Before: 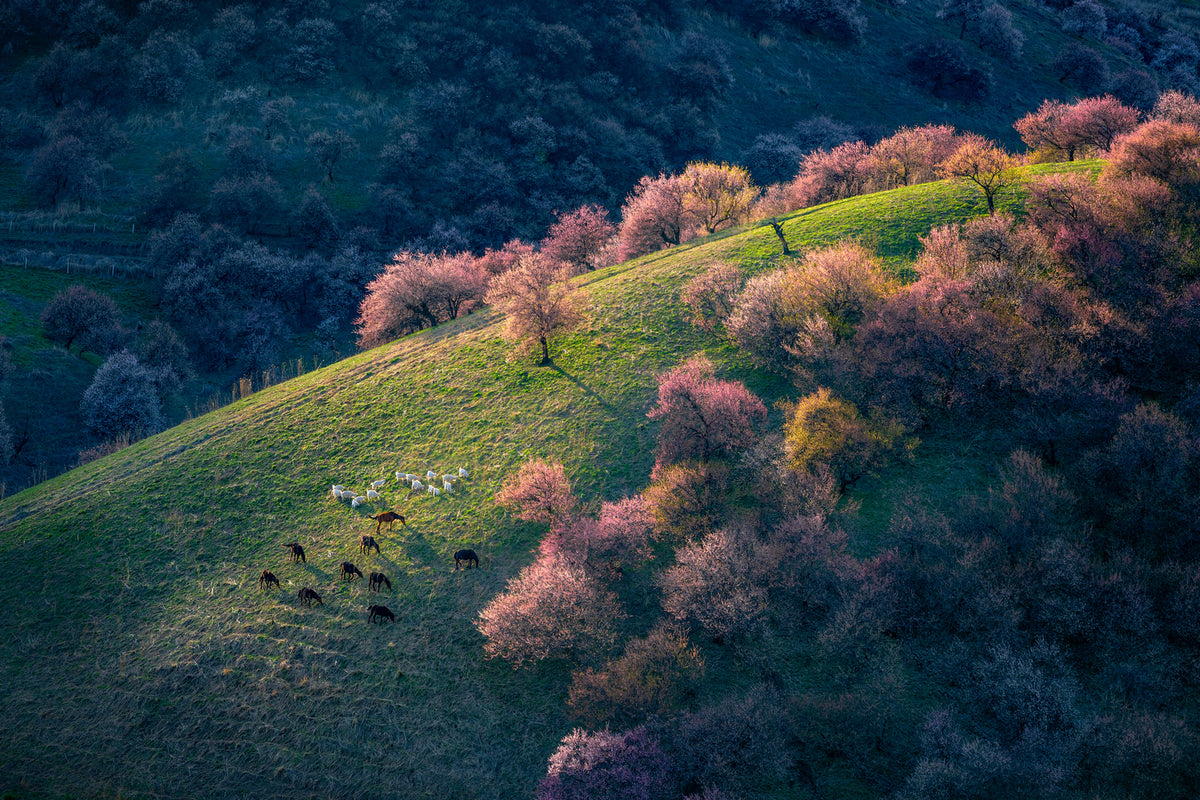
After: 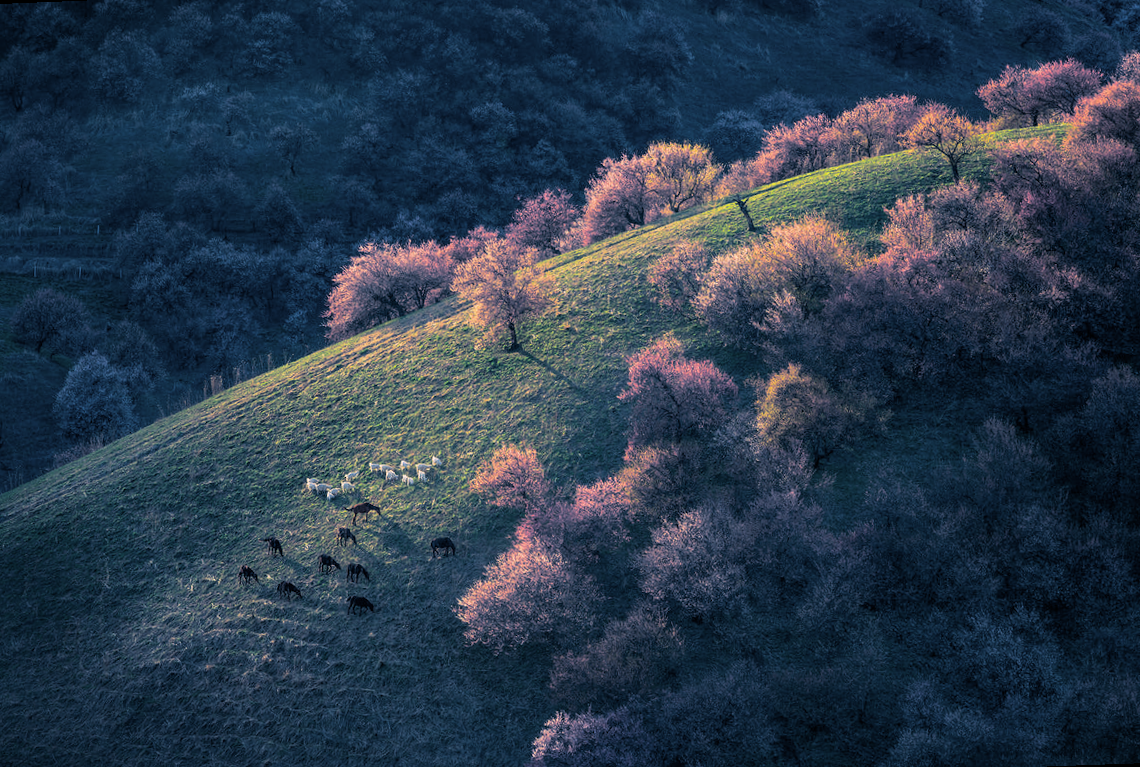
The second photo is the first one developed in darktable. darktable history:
rotate and perspective: rotation -2.12°, lens shift (vertical) 0.009, lens shift (horizontal) -0.008, automatic cropping original format, crop left 0.036, crop right 0.964, crop top 0.05, crop bottom 0.959
split-toning: shadows › hue 226.8°, shadows › saturation 0.56, highlights › hue 28.8°, balance -40, compress 0%
